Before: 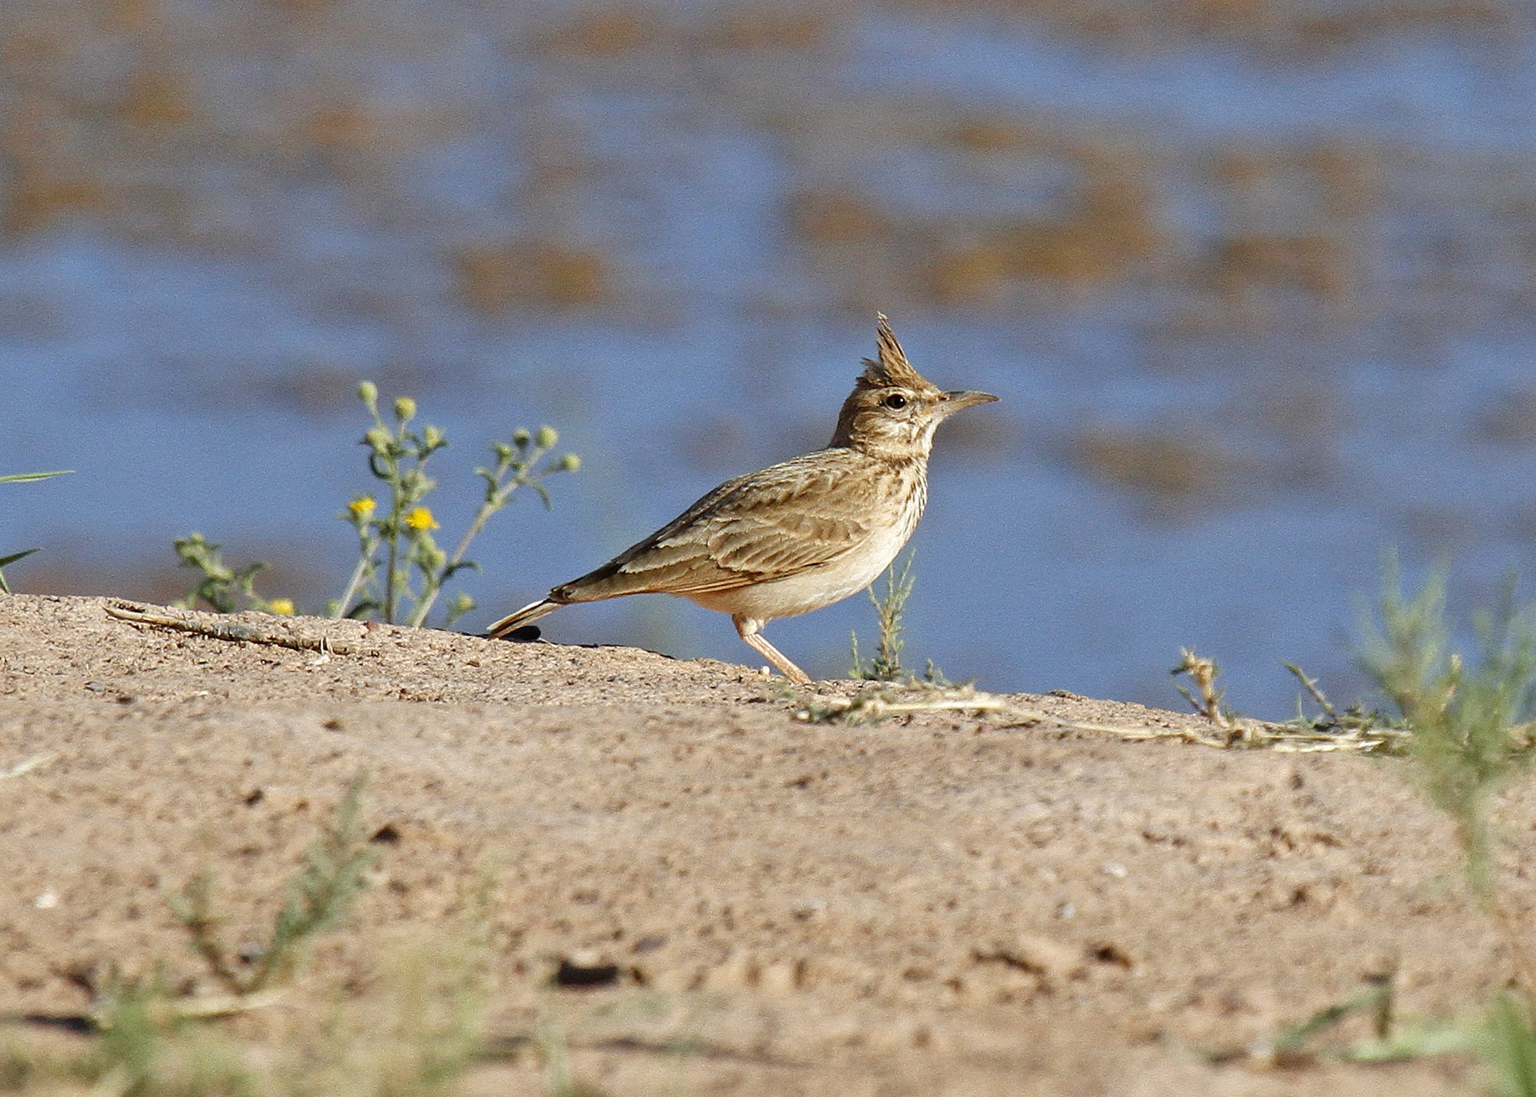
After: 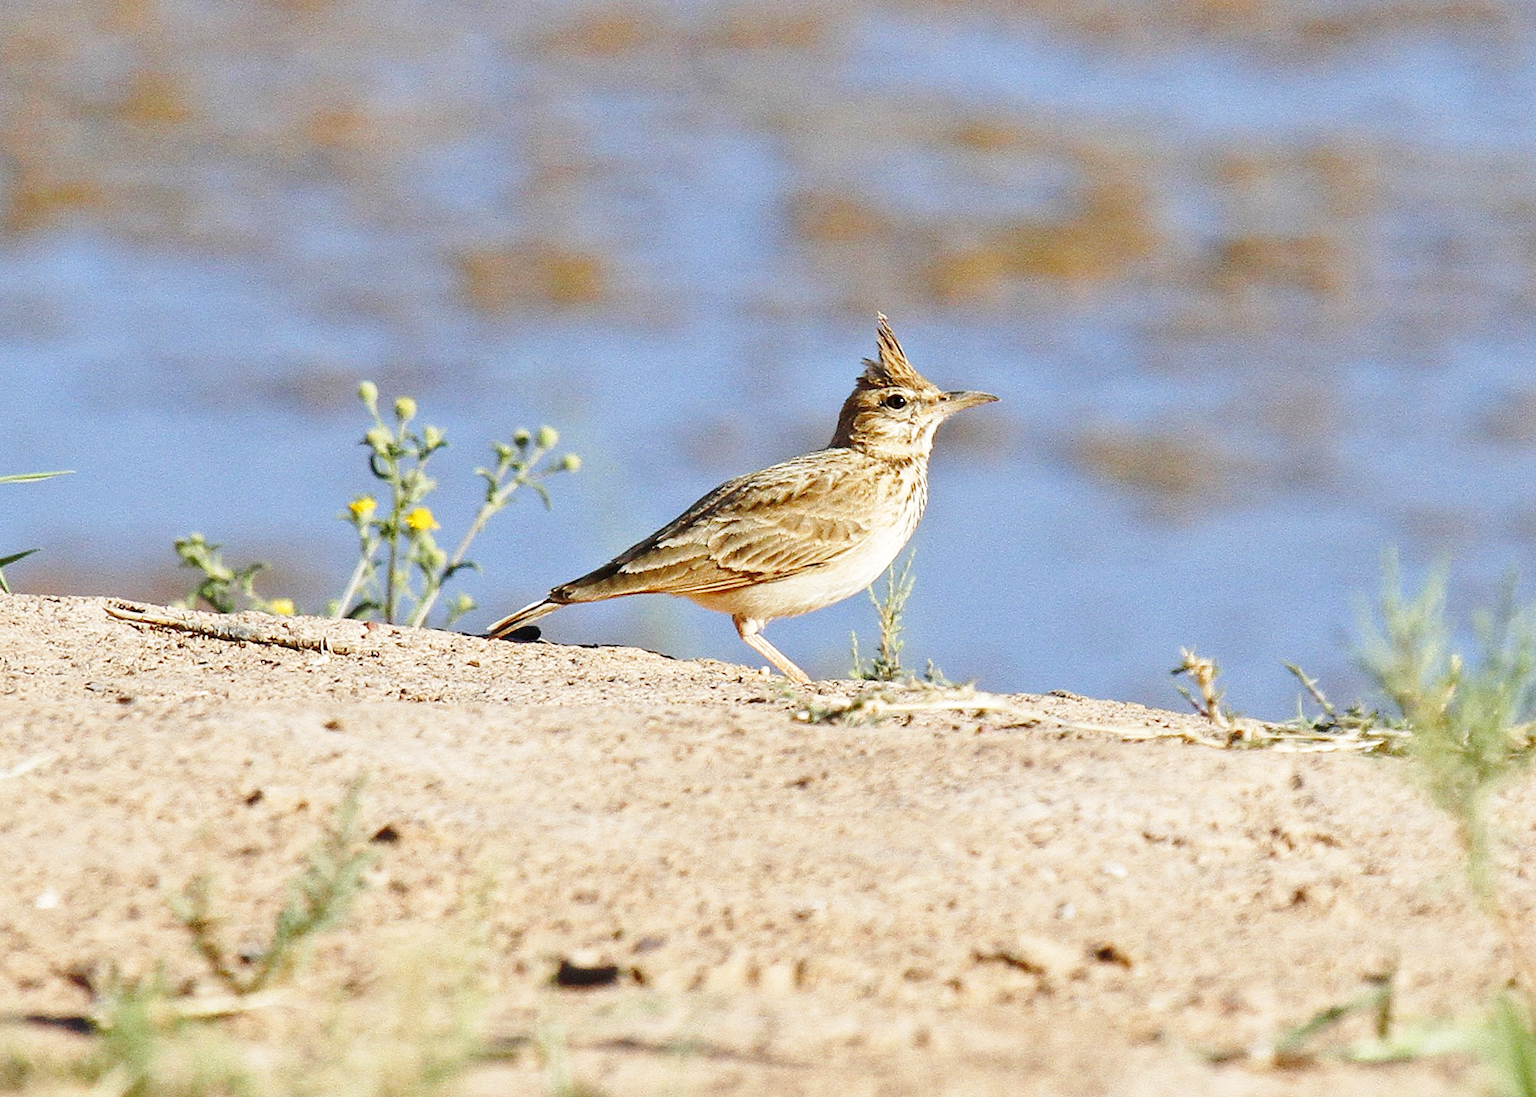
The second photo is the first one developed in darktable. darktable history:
base curve: curves: ch0 [(0, 0) (0.028, 0.03) (0.121, 0.232) (0.46, 0.748) (0.859, 0.968) (1, 1)], preserve colors none
shadows and highlights: shadows 43.06, highlights 6.94
